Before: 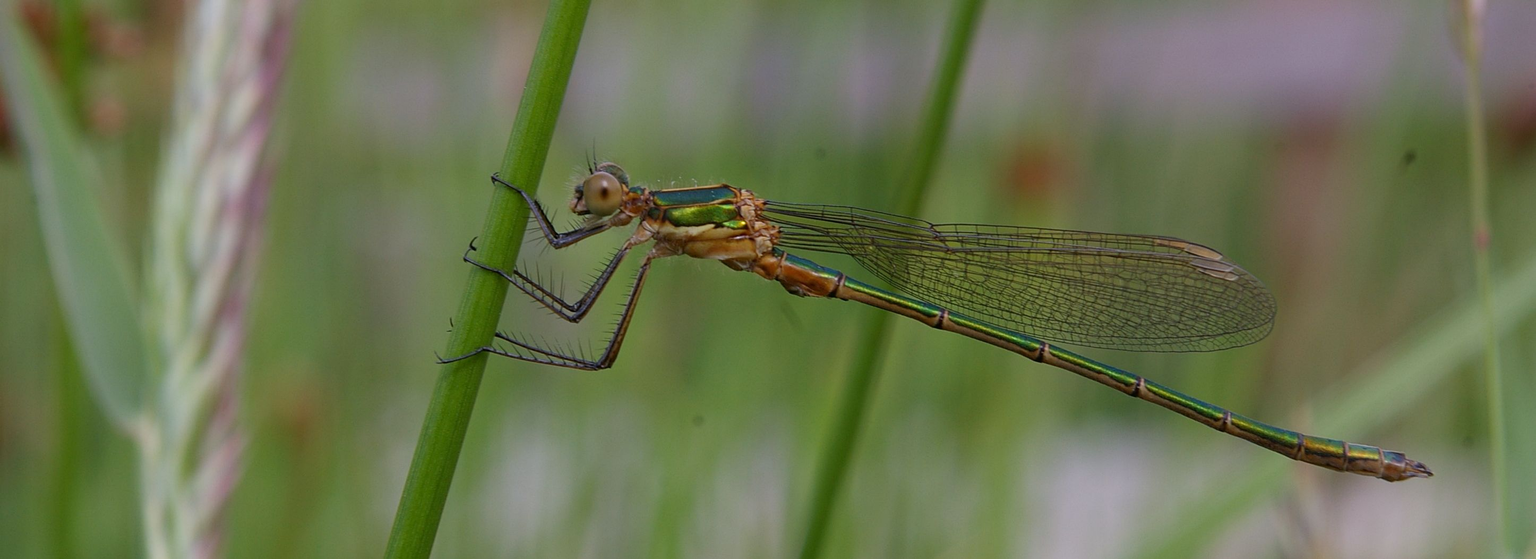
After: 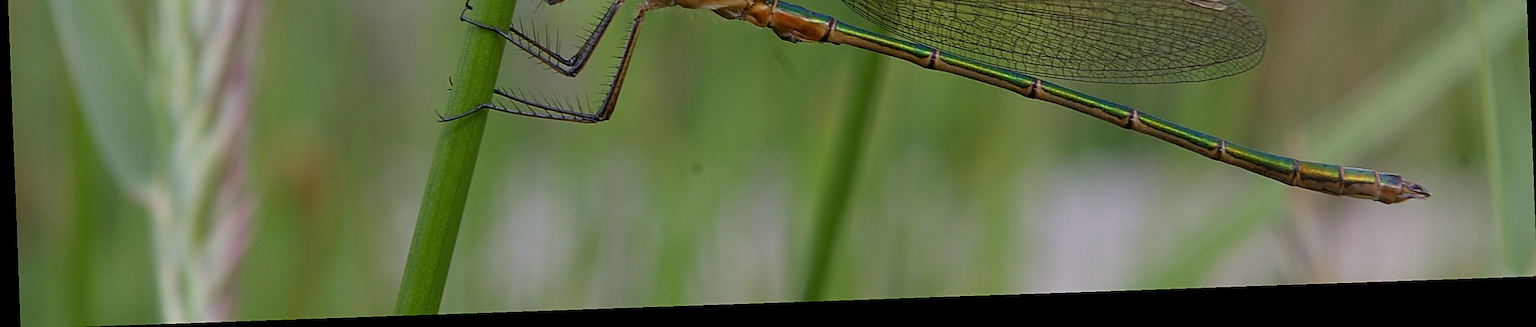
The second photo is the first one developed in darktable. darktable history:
rotate and perspective: rotation -2.22°, lens shift (horizontal) -0.022, automatic cropping off
crop and rotate: top 46.237%
sharpen: on, module defaults
